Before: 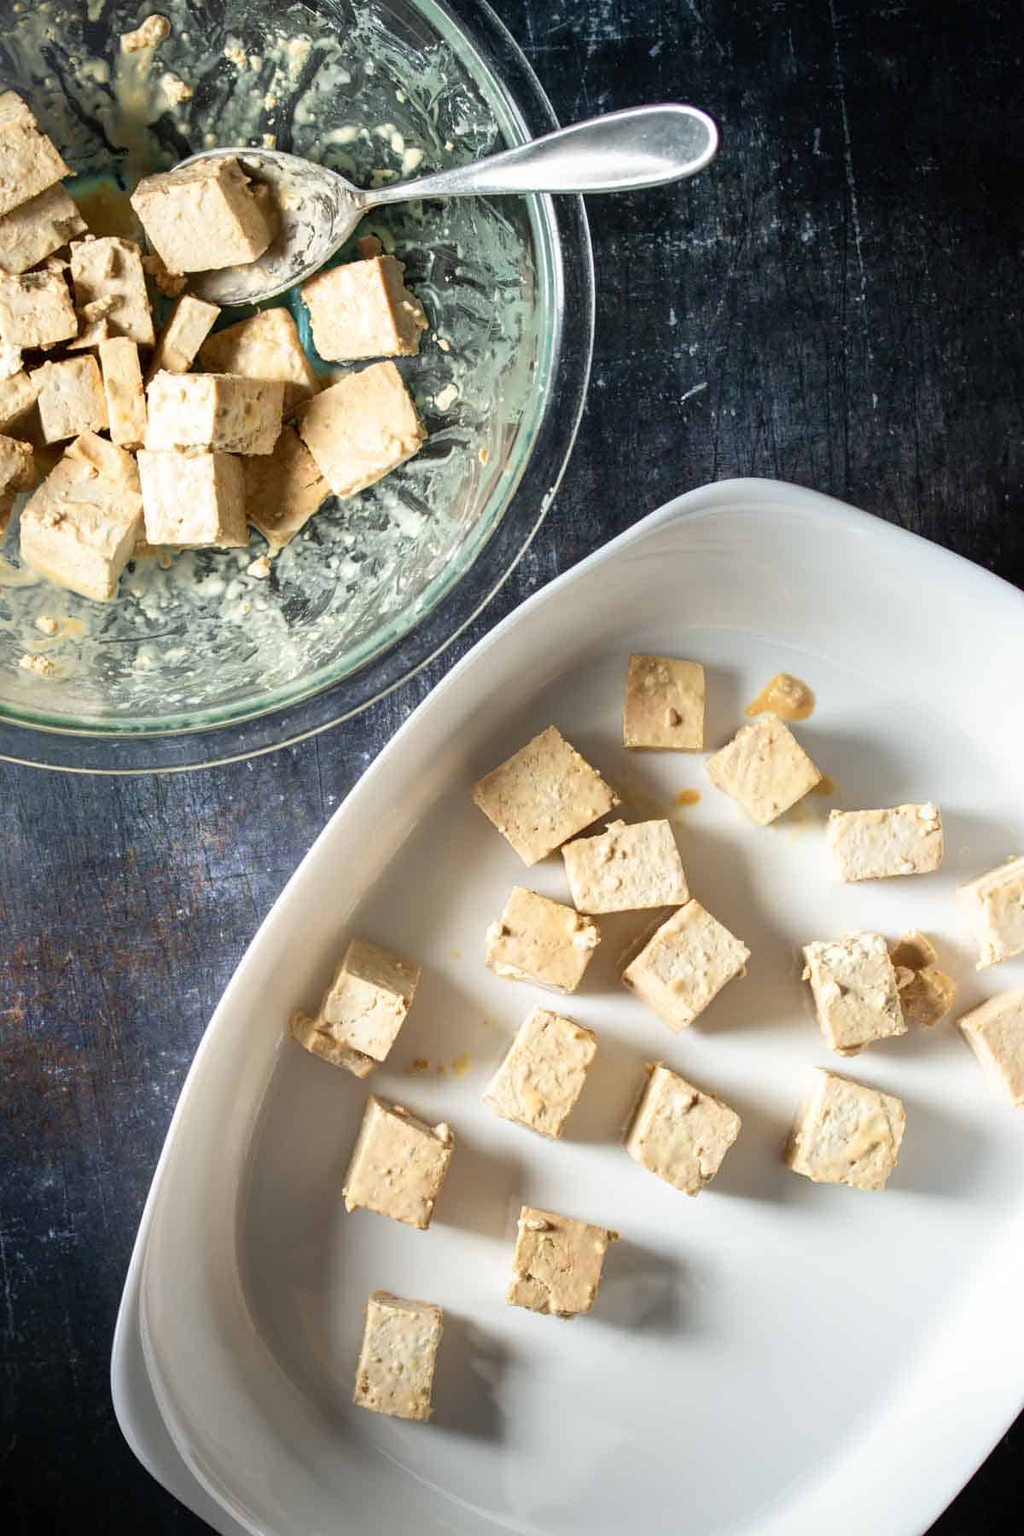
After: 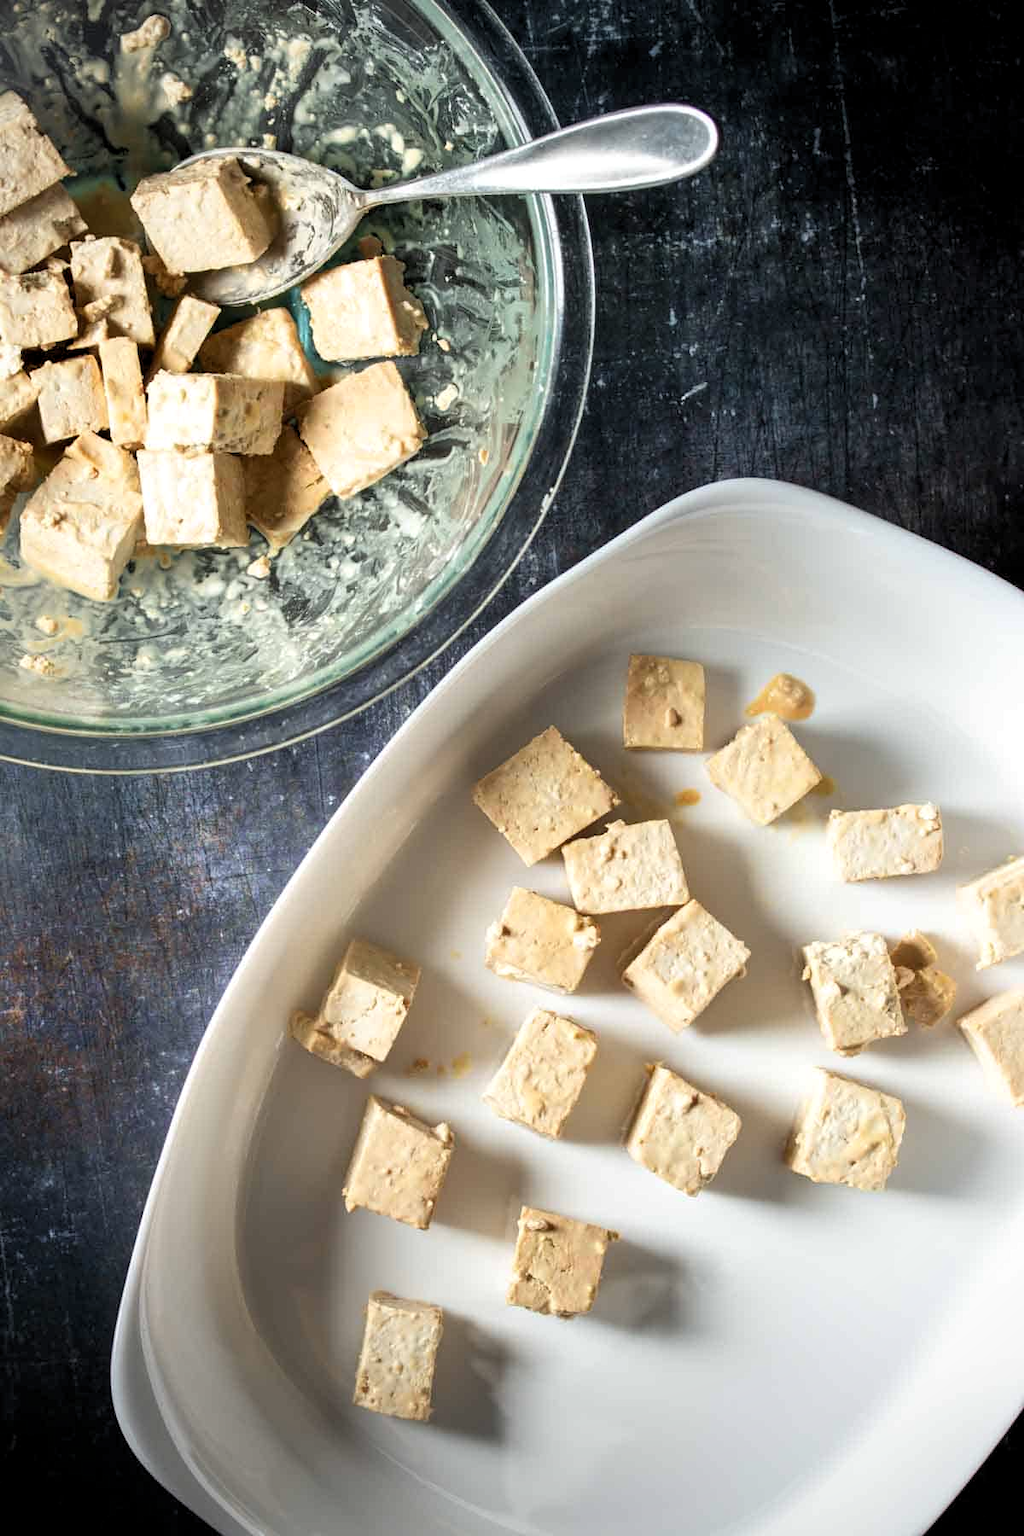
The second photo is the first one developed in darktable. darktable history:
vignetting: fall-off radius 61.19%, brightness -0.271, unbound false
levels: levels [0.026, 0.507, 0.987]
